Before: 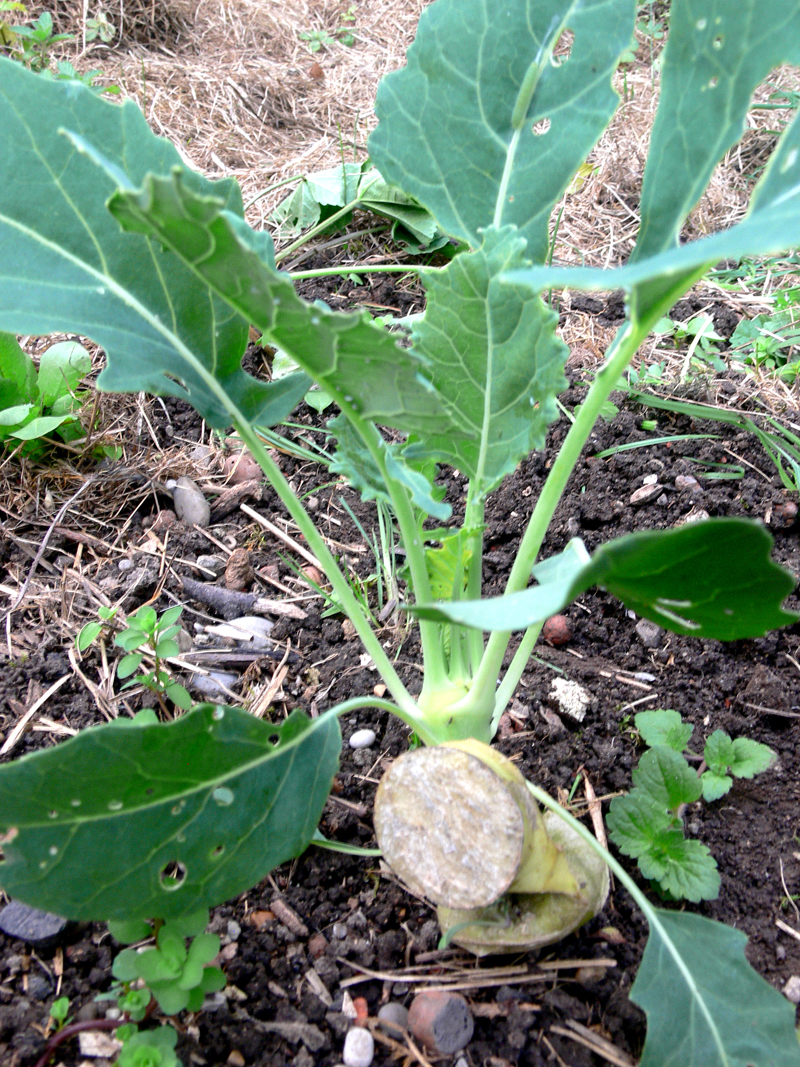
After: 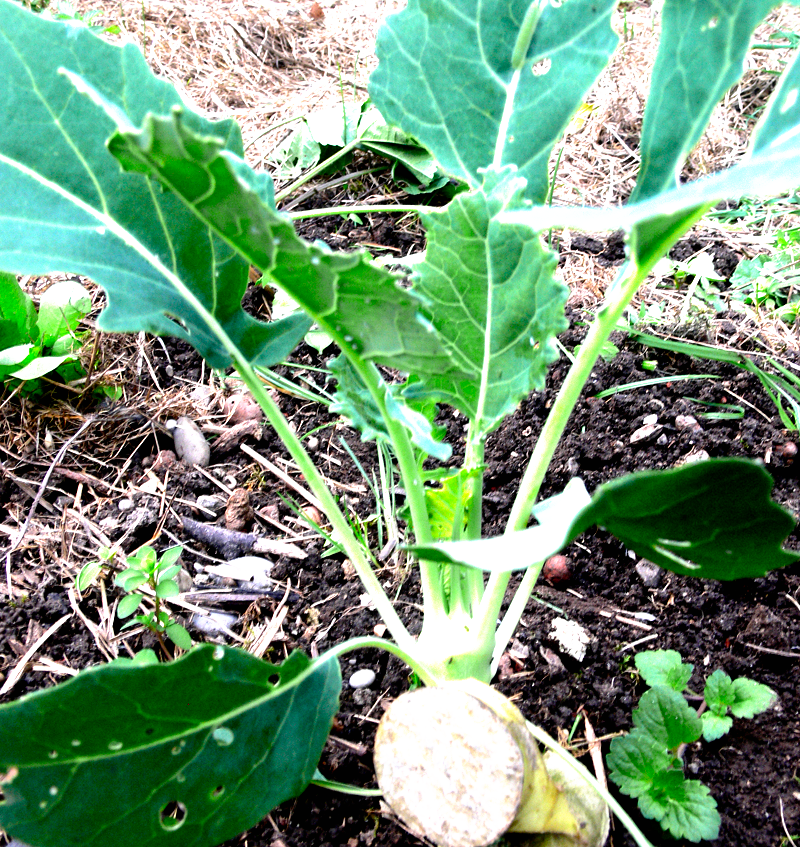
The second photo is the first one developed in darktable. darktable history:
filmic rgb: black relative exposure -8.2 EV, white relative exposure 2.2 EV, threshold 3 EV, hardness 7.11, latitude 85.74%, contrast 1.696, highlights saturation mix -4%, shadows ↔ highlights balance -2.69%, preserve chrominance no, color science v5 (2021), contrast in shadows safe, contrast in highlights safe, enable highlight reconstruction true
crop and rotate: top 5.667%, bottom 14.937%
